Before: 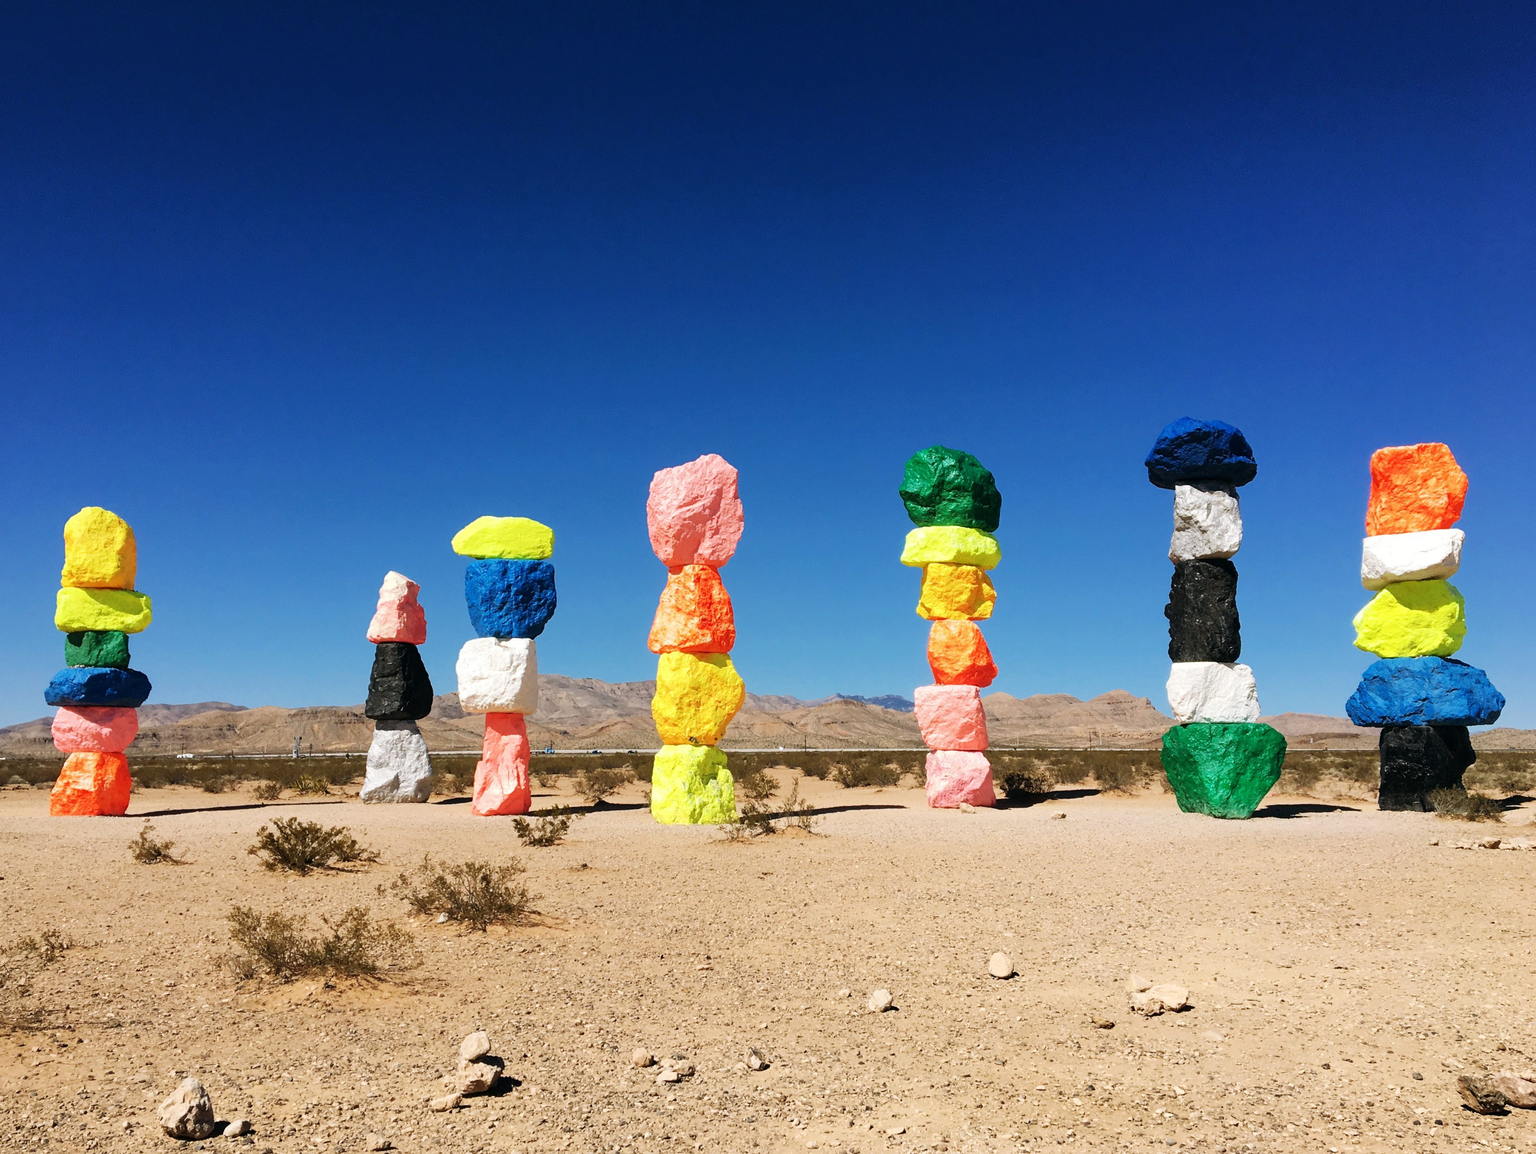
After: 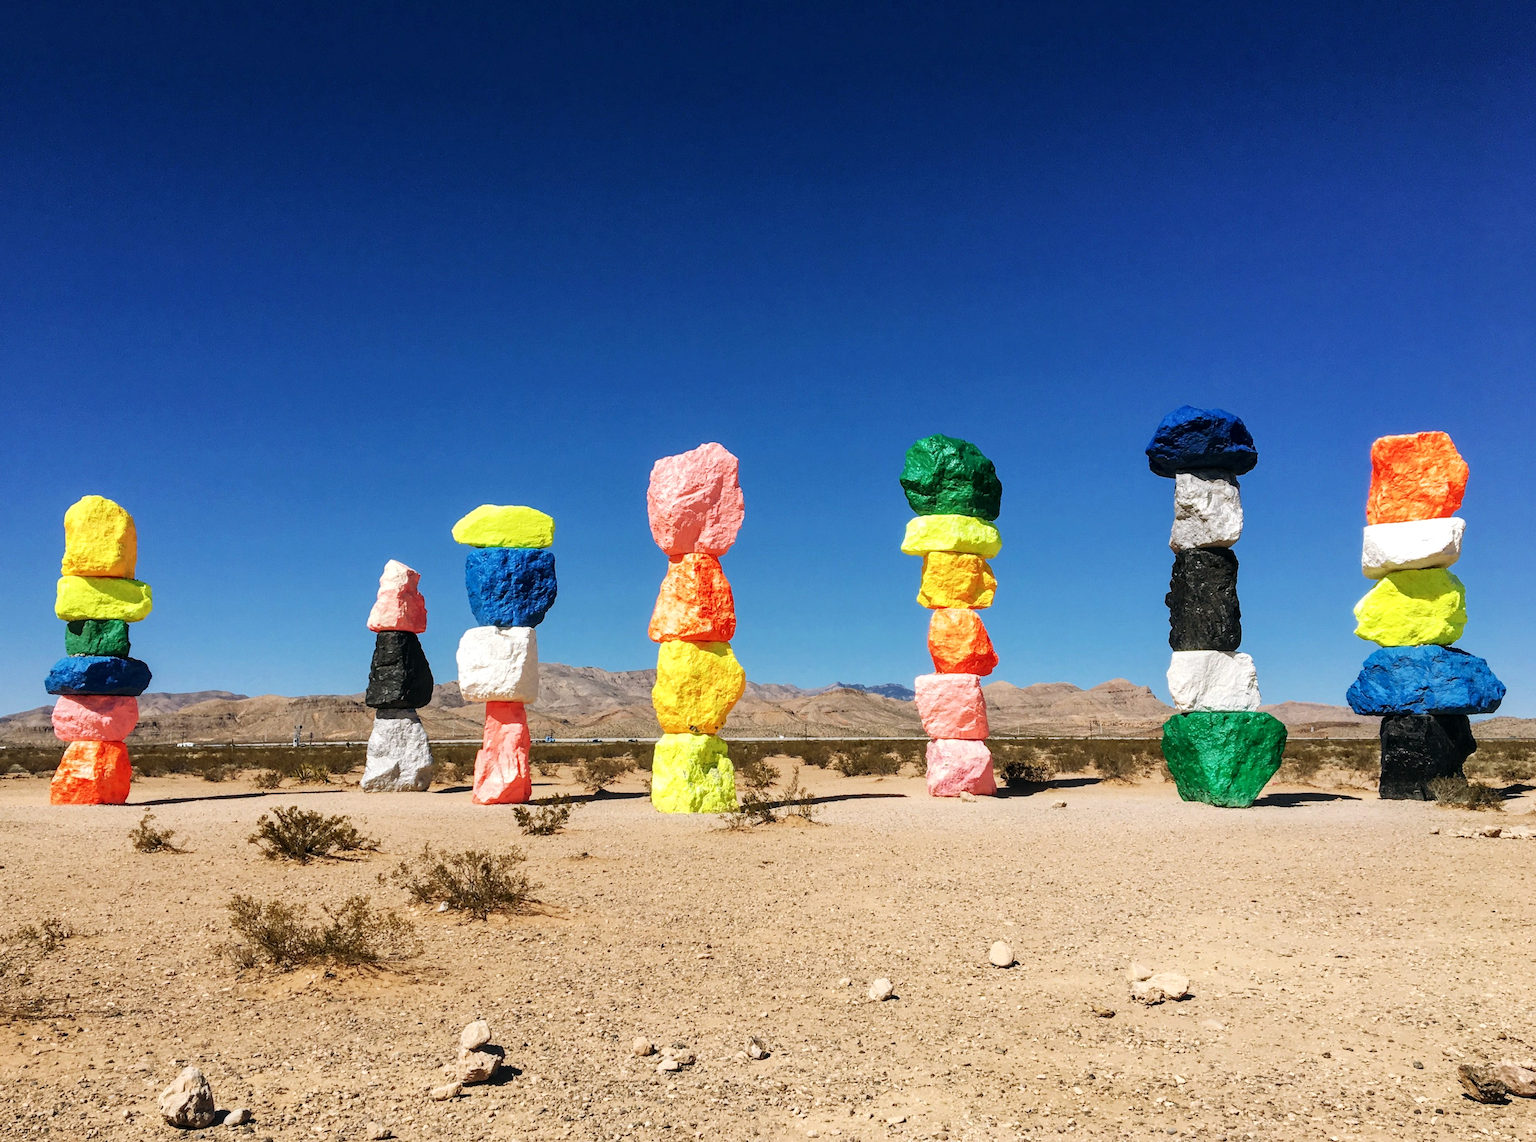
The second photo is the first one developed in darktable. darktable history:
local contrast: on, module defaults
exposure: compensate highlight preservation false
crop: top 1.049%, right 0.001%
